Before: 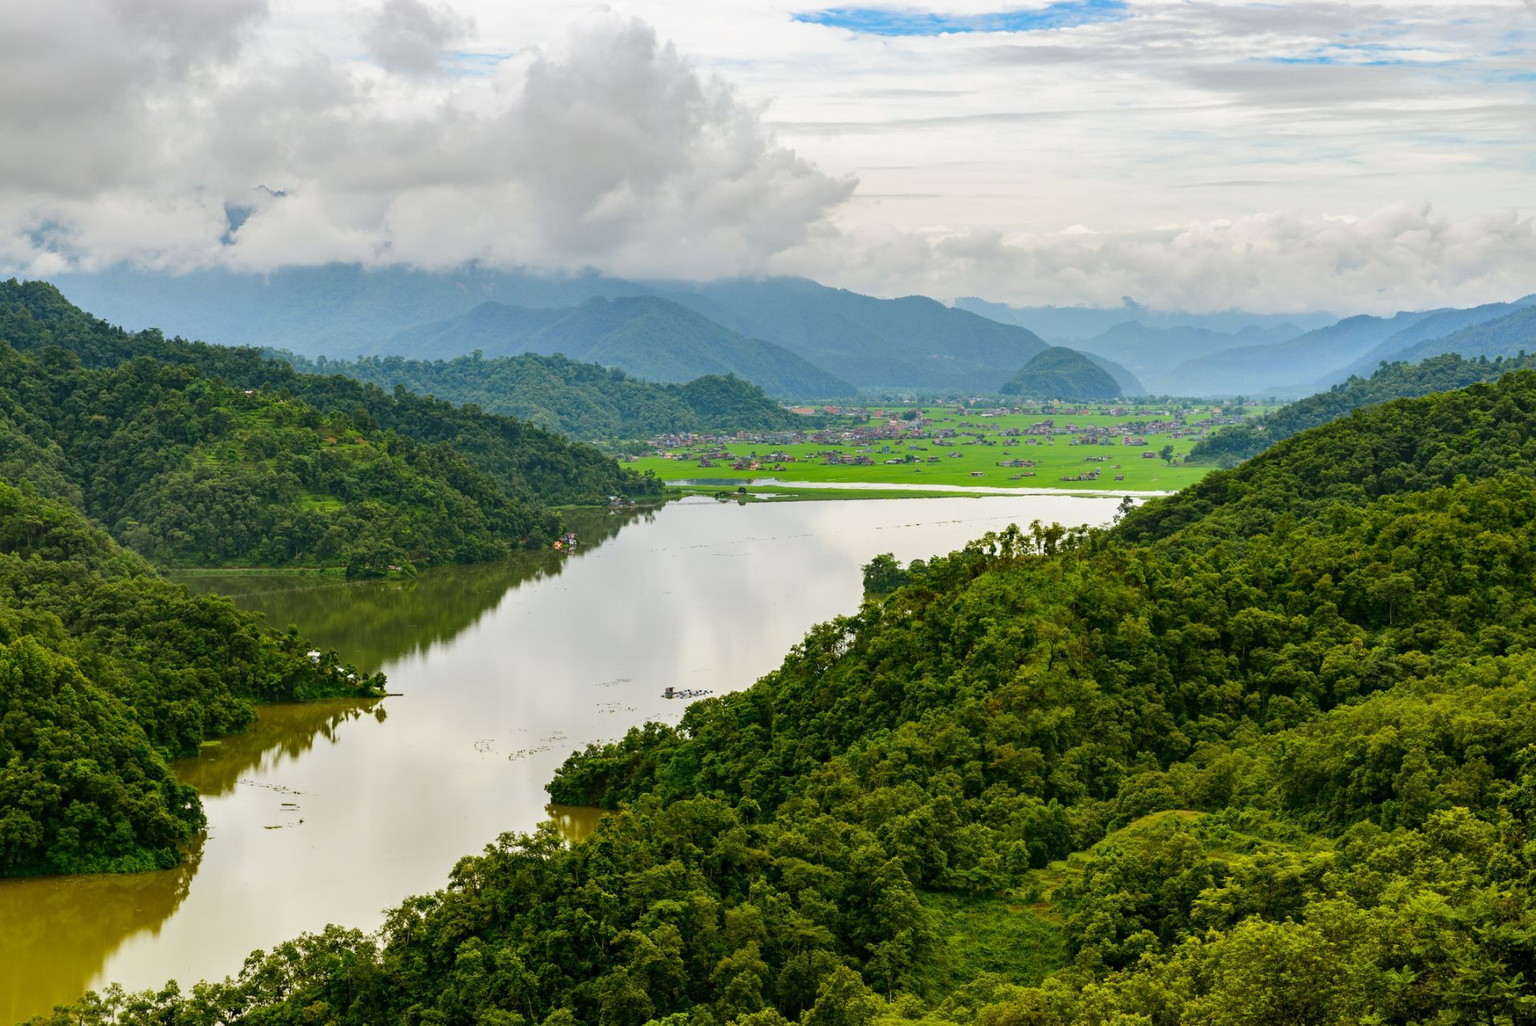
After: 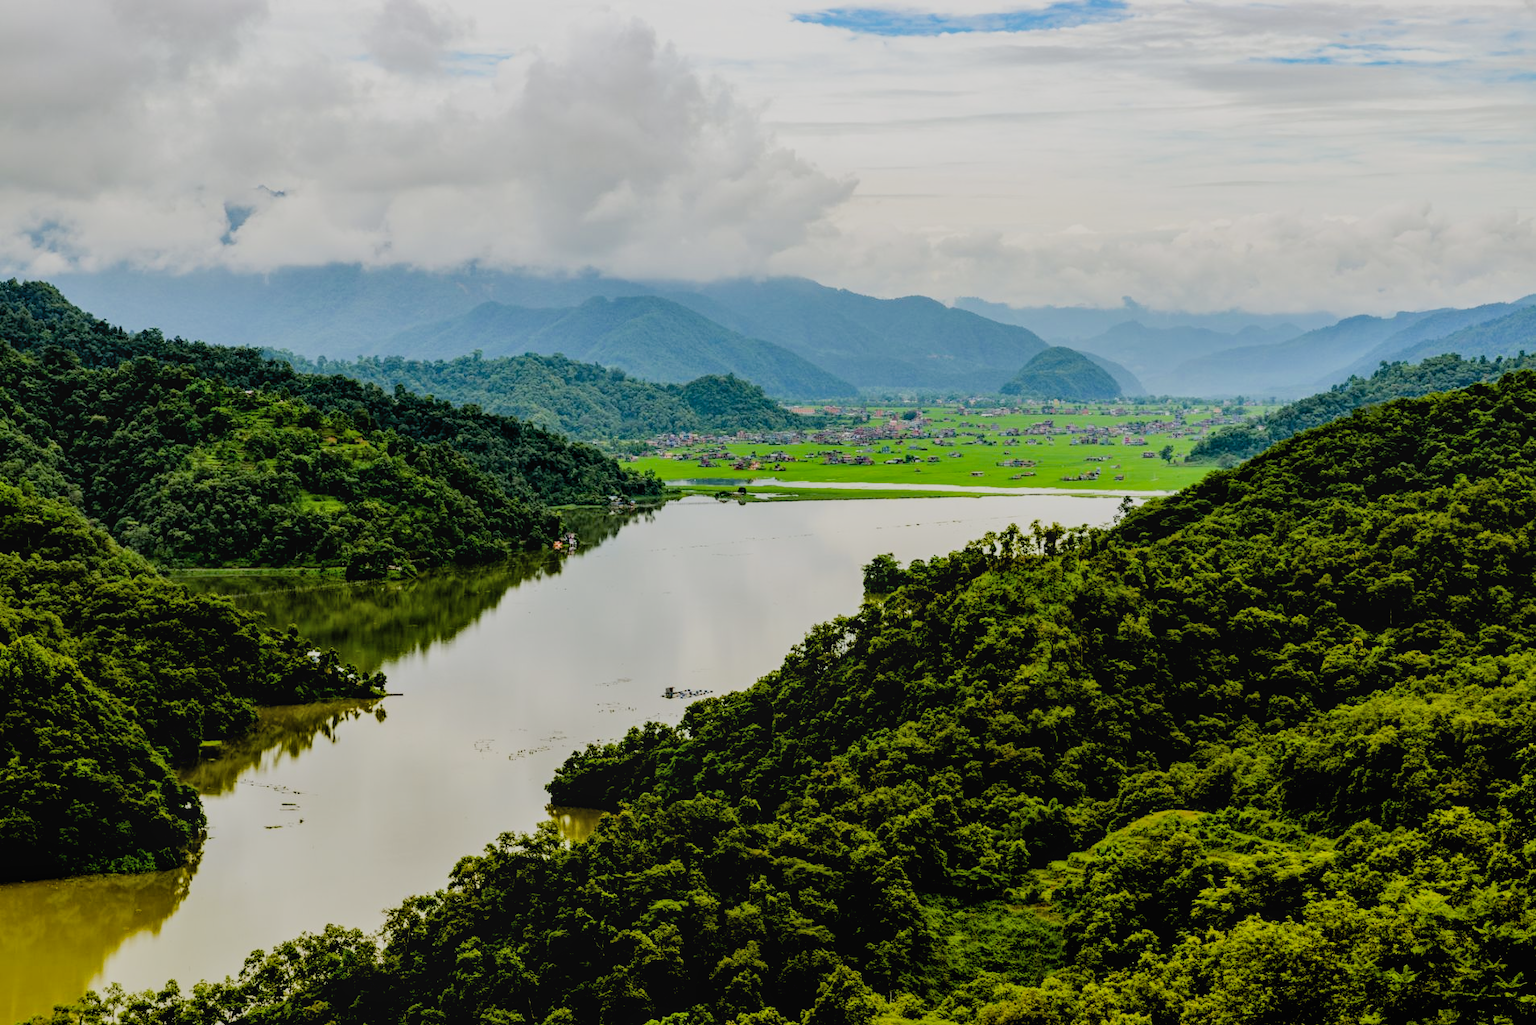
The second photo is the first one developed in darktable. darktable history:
local contrast: detail 110%
filmic rgb: black relative exposure -4.14 EV, white relative exposure 5.1 EV, hardness 2.11, contrast 1.165
exposure: black level correction 0.025, exposure 0.182 EV, compensate highlight preservation false
